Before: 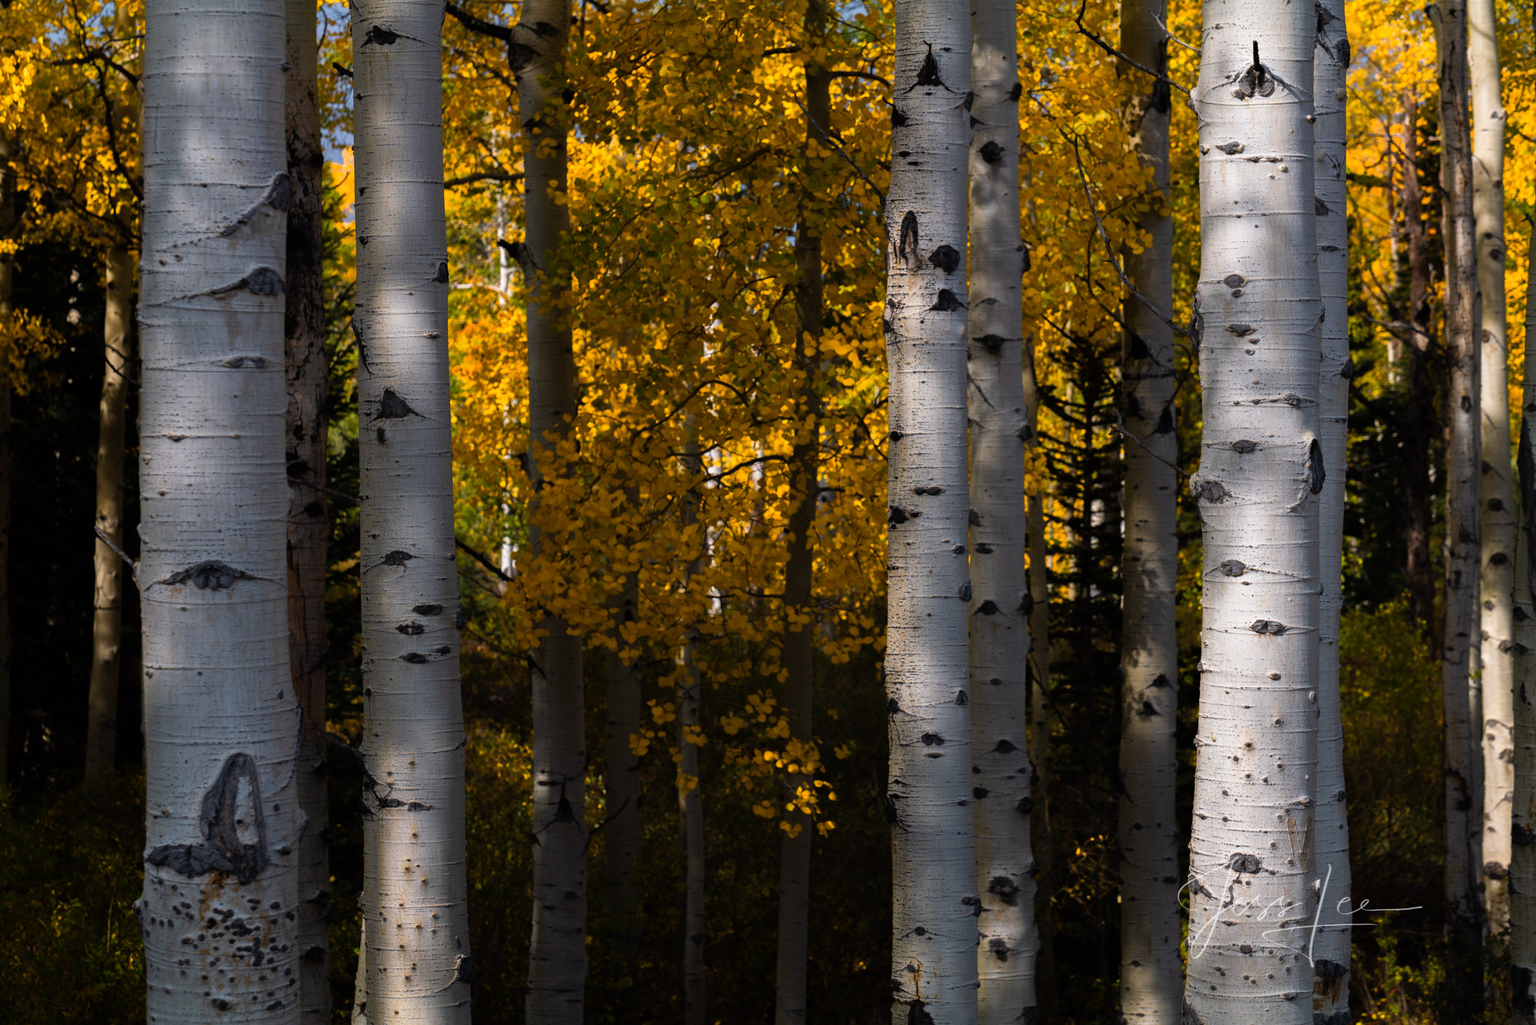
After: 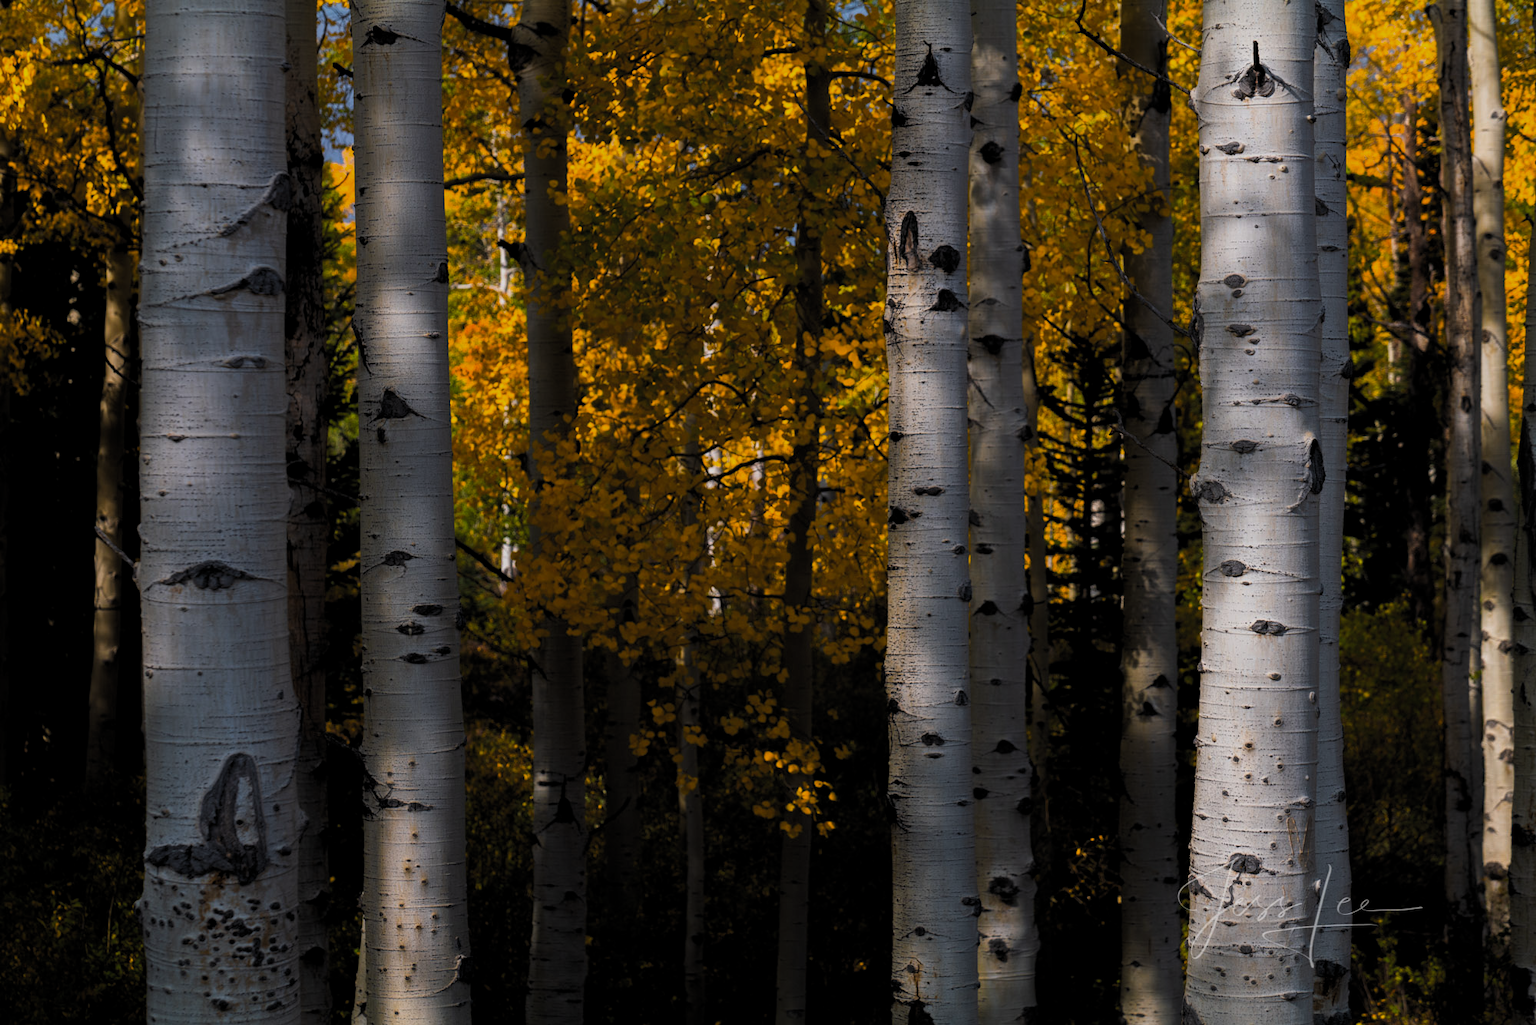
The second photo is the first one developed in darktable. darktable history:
contrast brightness saturation: contrast -0.19, saturation 0.19
levels: levels [0.116, 0.574, 1]
